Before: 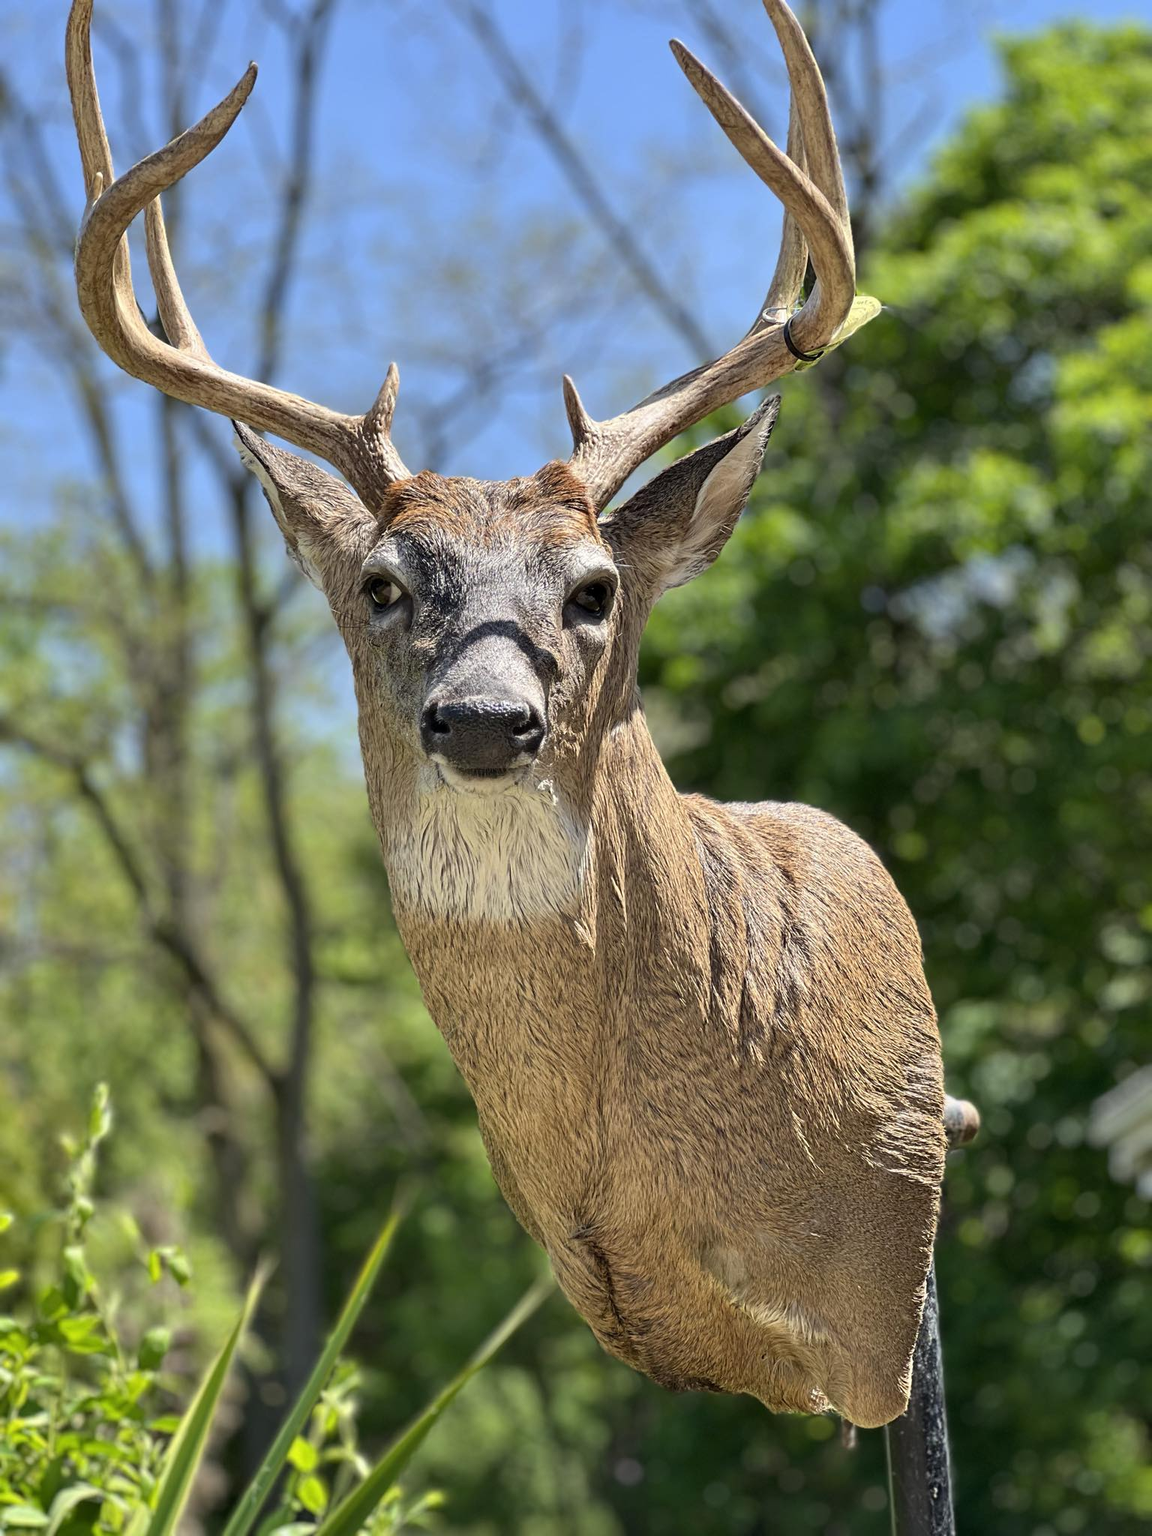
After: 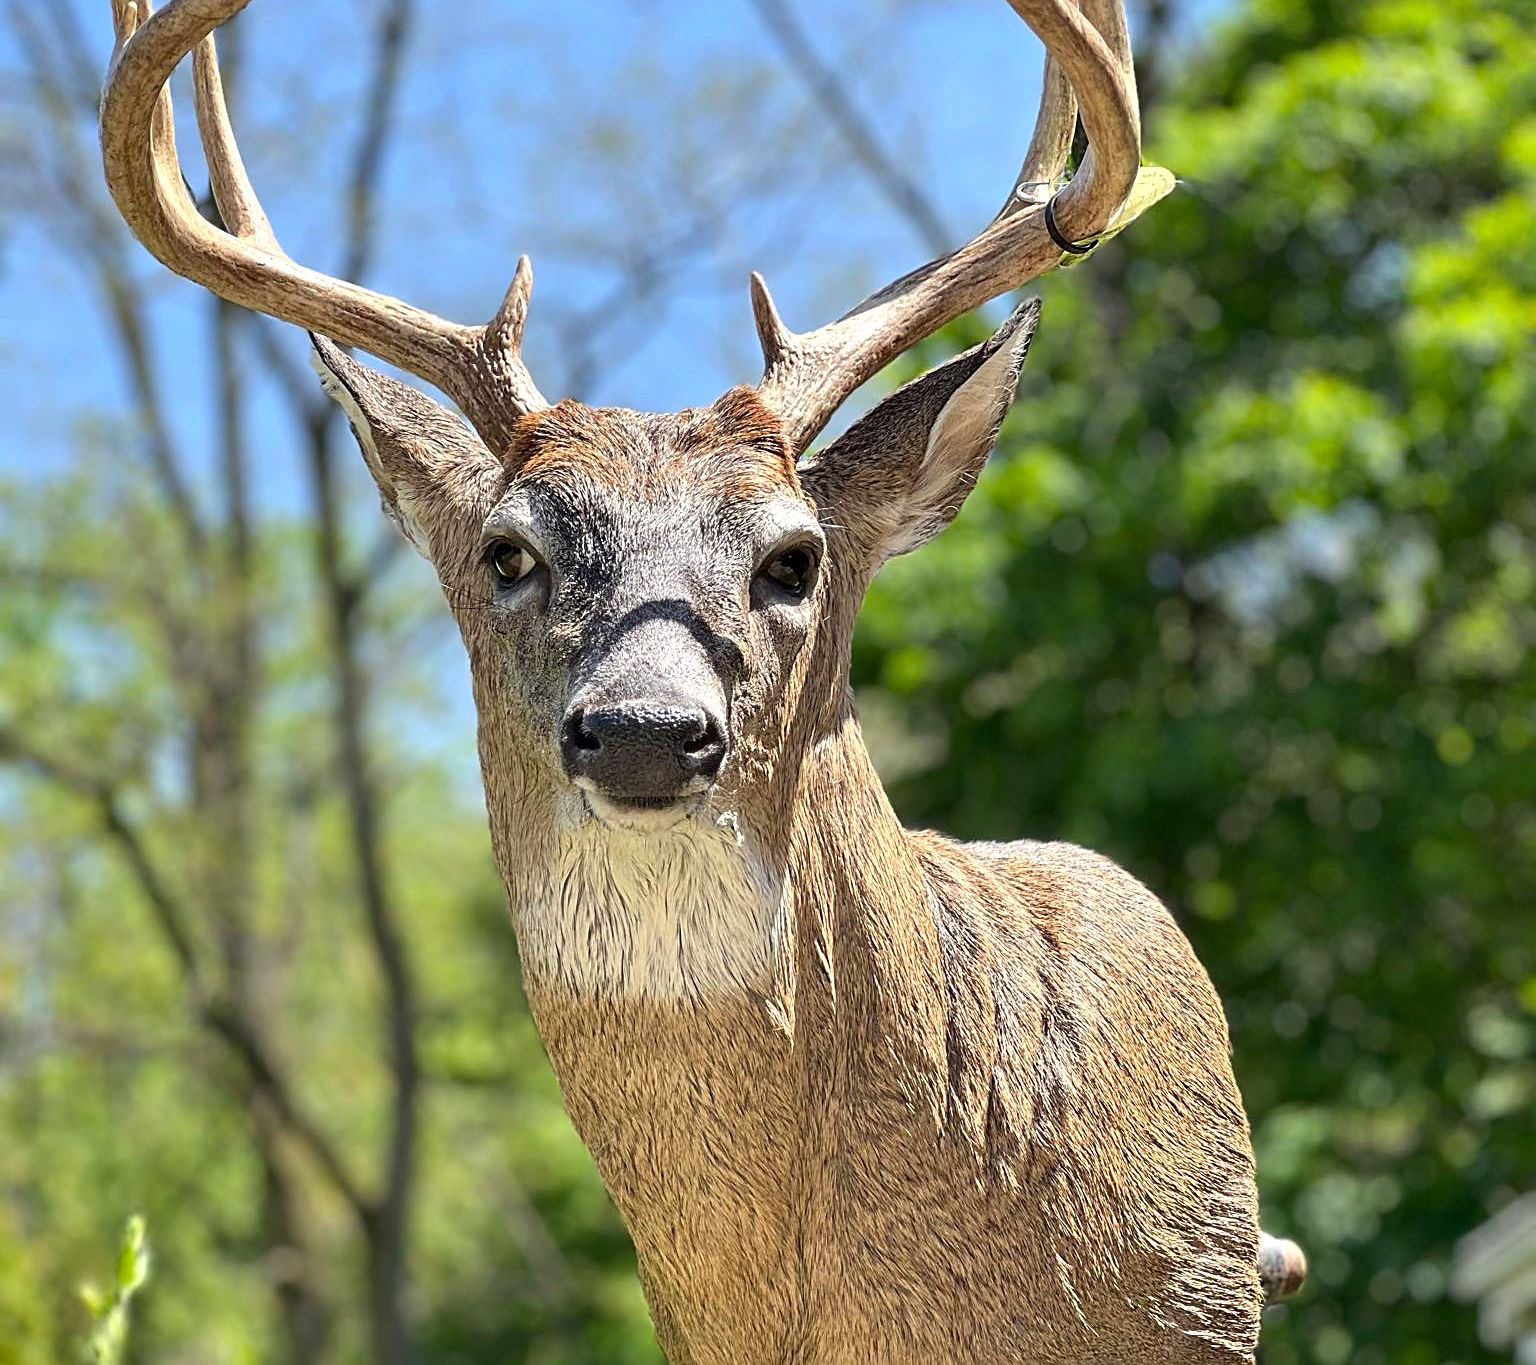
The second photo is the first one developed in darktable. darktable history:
exposure: exposure 0.3 EV, compensate highlight preservation false
crop: top 11.166%, bottom 22.168%
sharpen: on, module defaults
